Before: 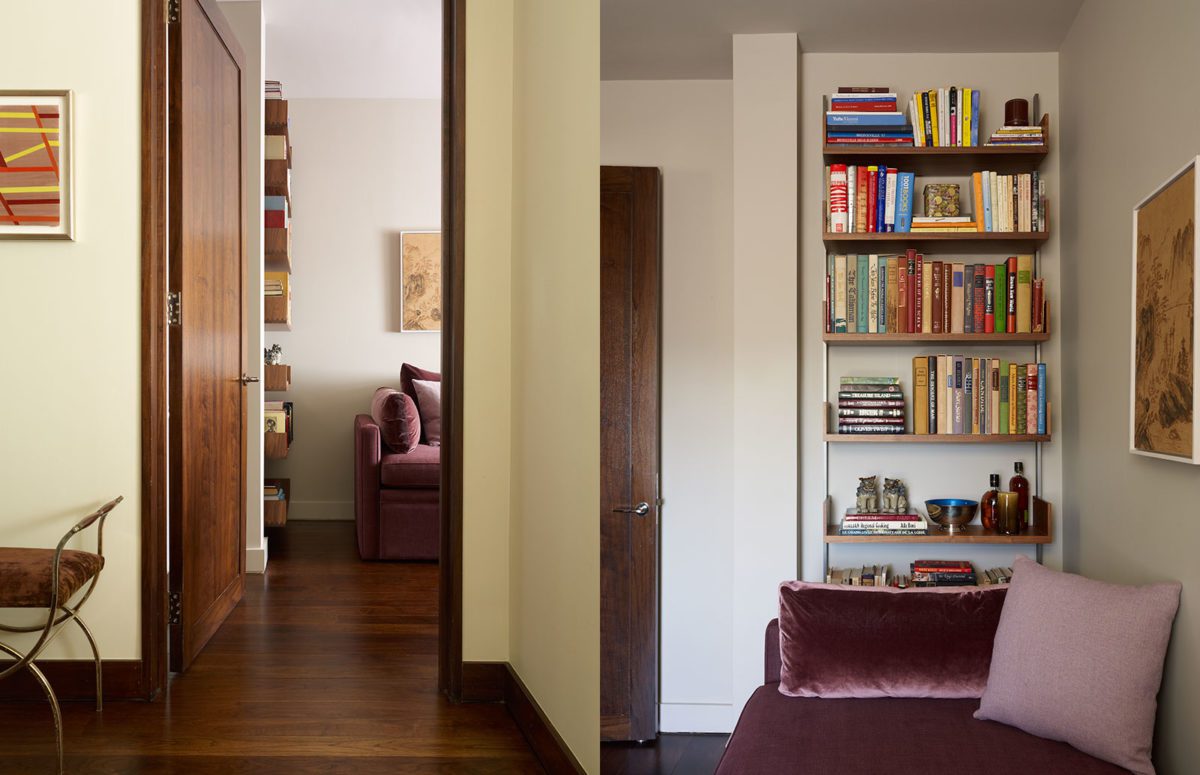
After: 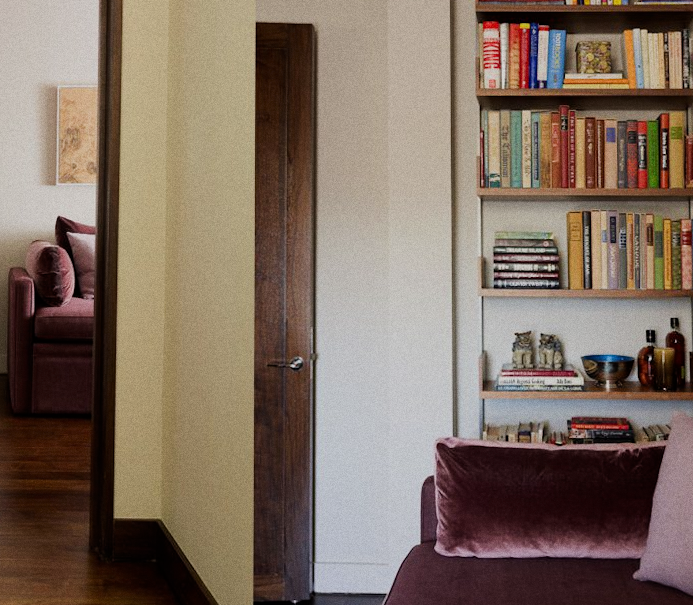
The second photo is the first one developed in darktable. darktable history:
rotate and perspective: rotation 0.226°, lens shift (vertical) -0.042, crop left 0.023, crop right 0.982, crop top 0.006, crop bottom 0.994
grain: coarseness 0.09 ISO
crop and rotate: left 28.256%, top 17.734%, right 12.656%, bottom 3.573%
filmic rgb: black relative exposure -7.65 EV, white relative exposure 4.56 EV, hardness 3.61
